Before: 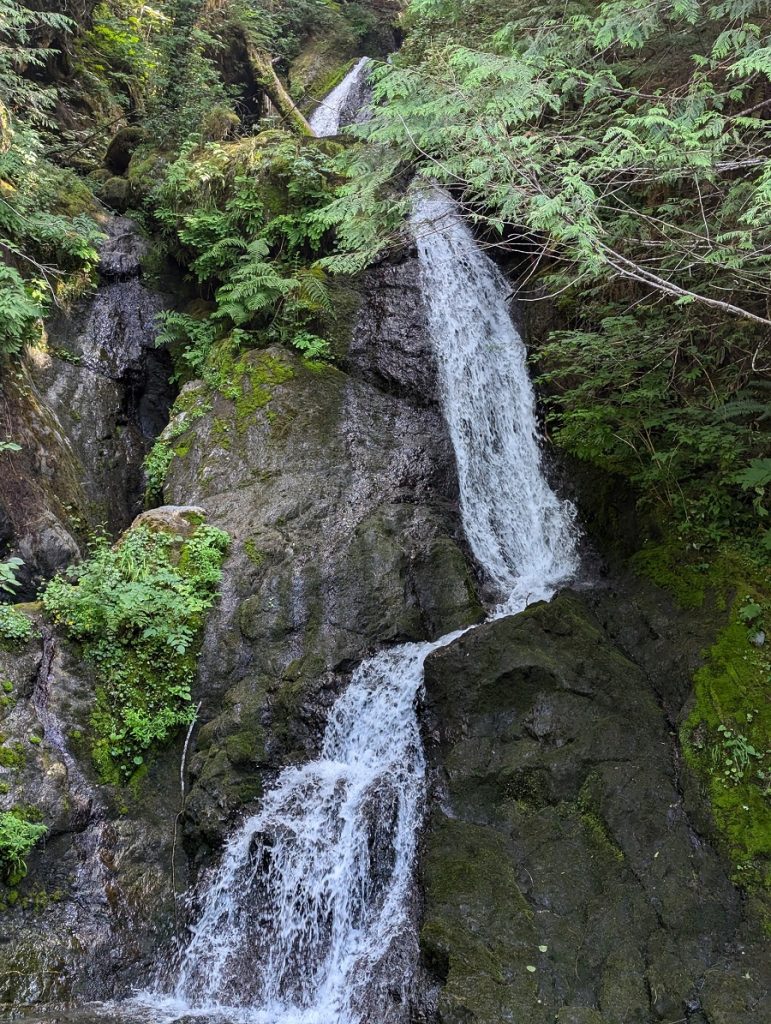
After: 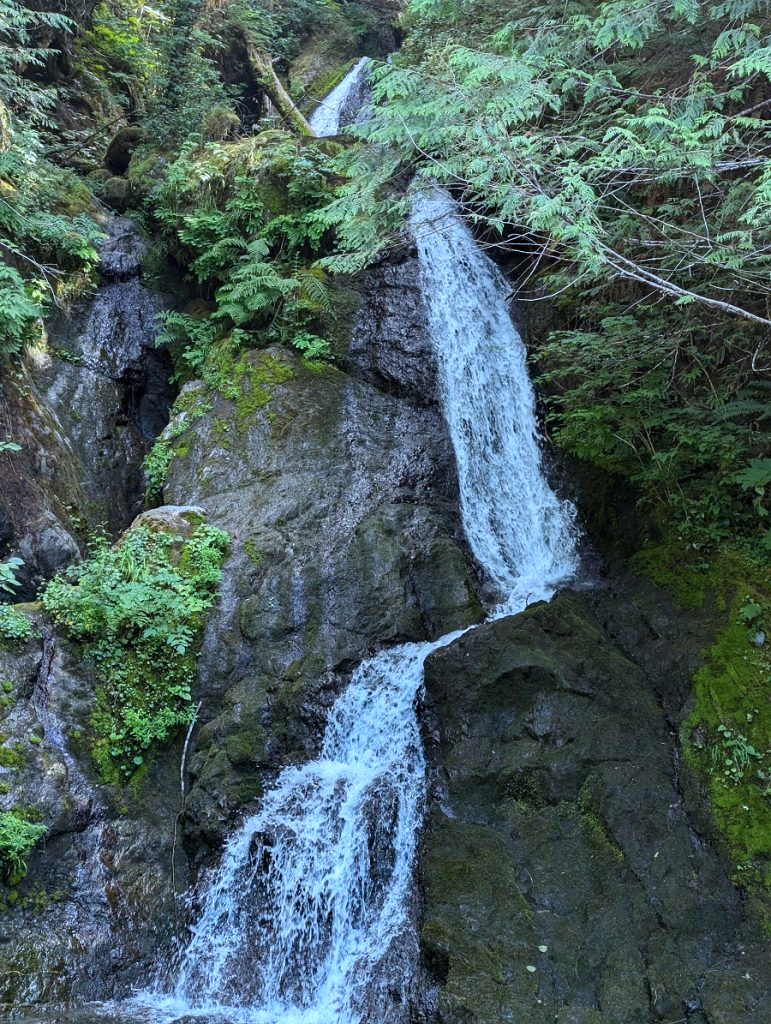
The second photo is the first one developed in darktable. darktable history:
color calibration: output R [1.063, -0.012, -0.003, 0], output G [0, 1.022, 0.021, 0], output B [-0.079, 0.047, 1, 0], illuminant custom, x 0.389, y 0.387, temperature 3838.64 K
white balance: emerald 1
